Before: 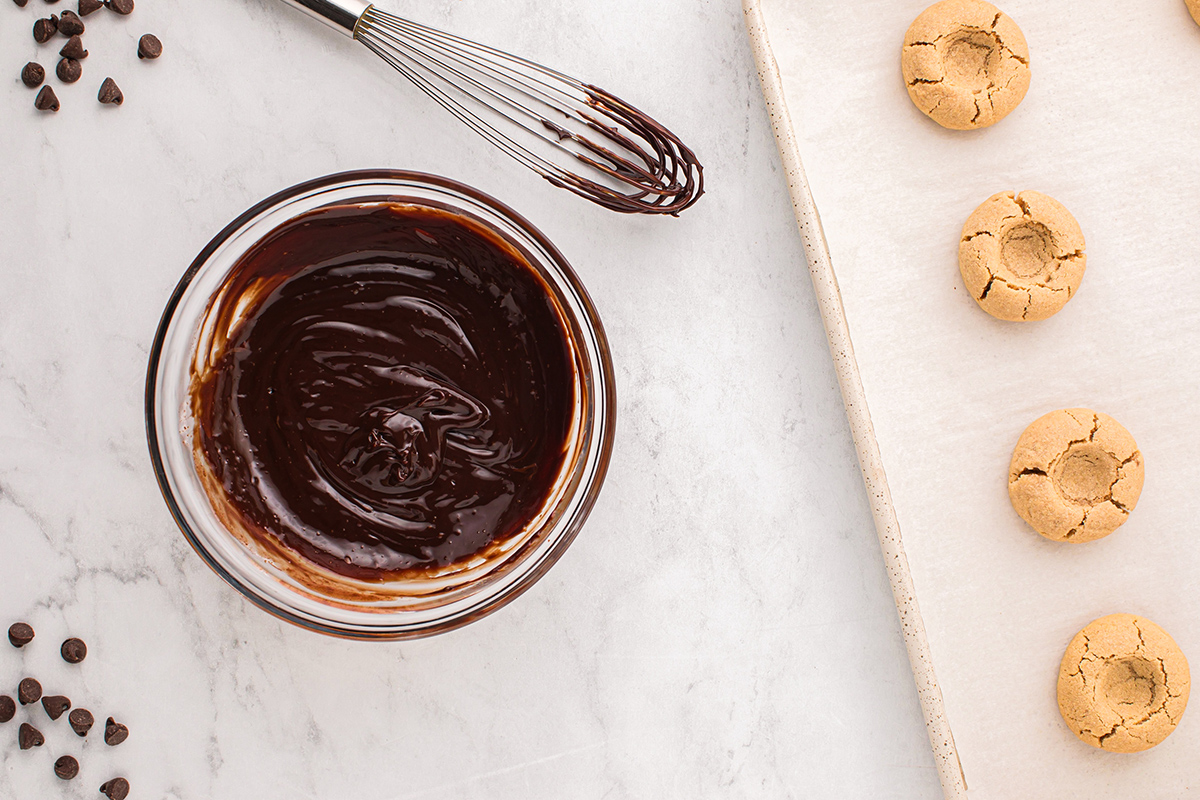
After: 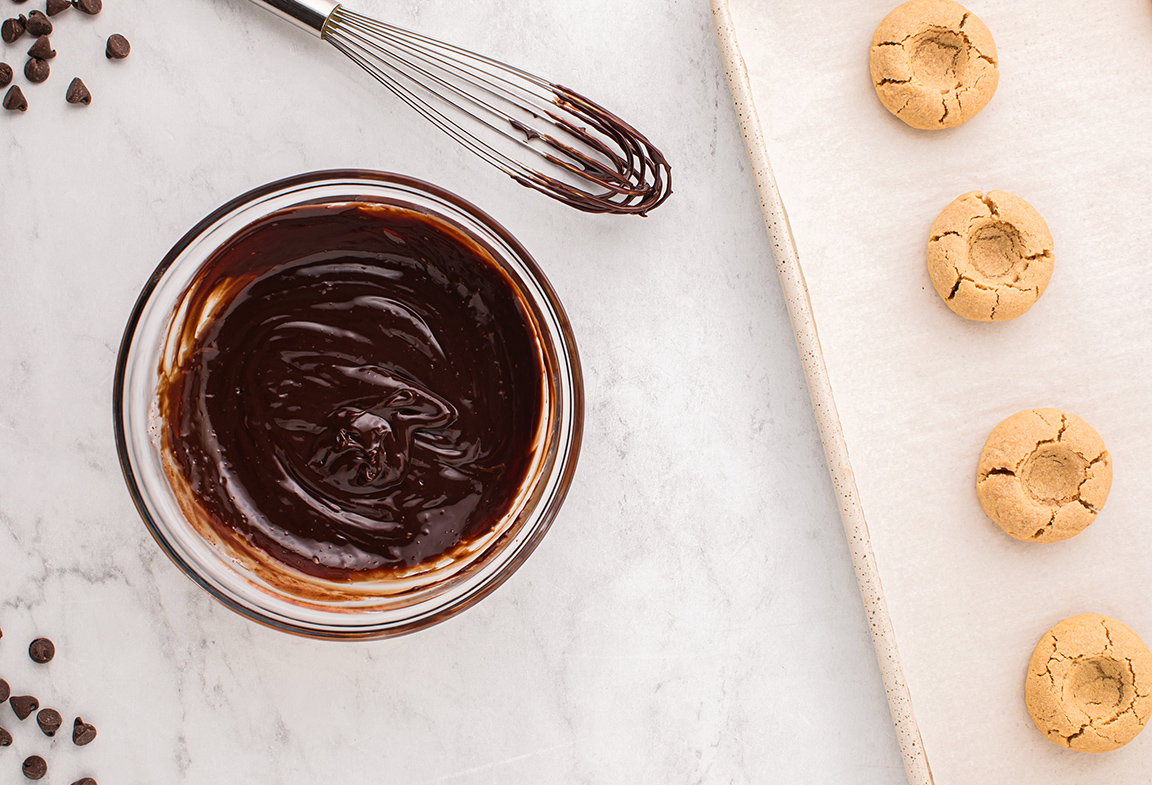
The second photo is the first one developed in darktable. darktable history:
crop and rotate: left 2.714%, right 1.242%, bottom 1.842%
